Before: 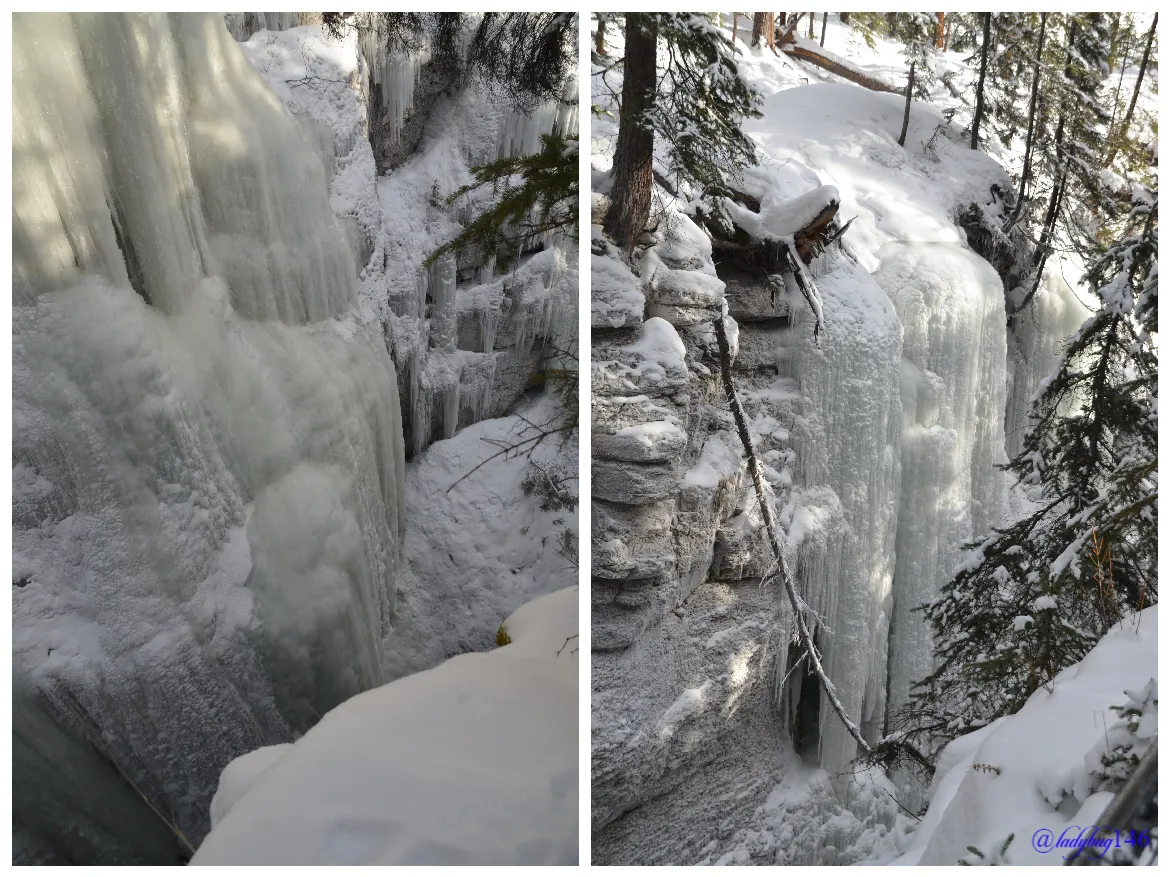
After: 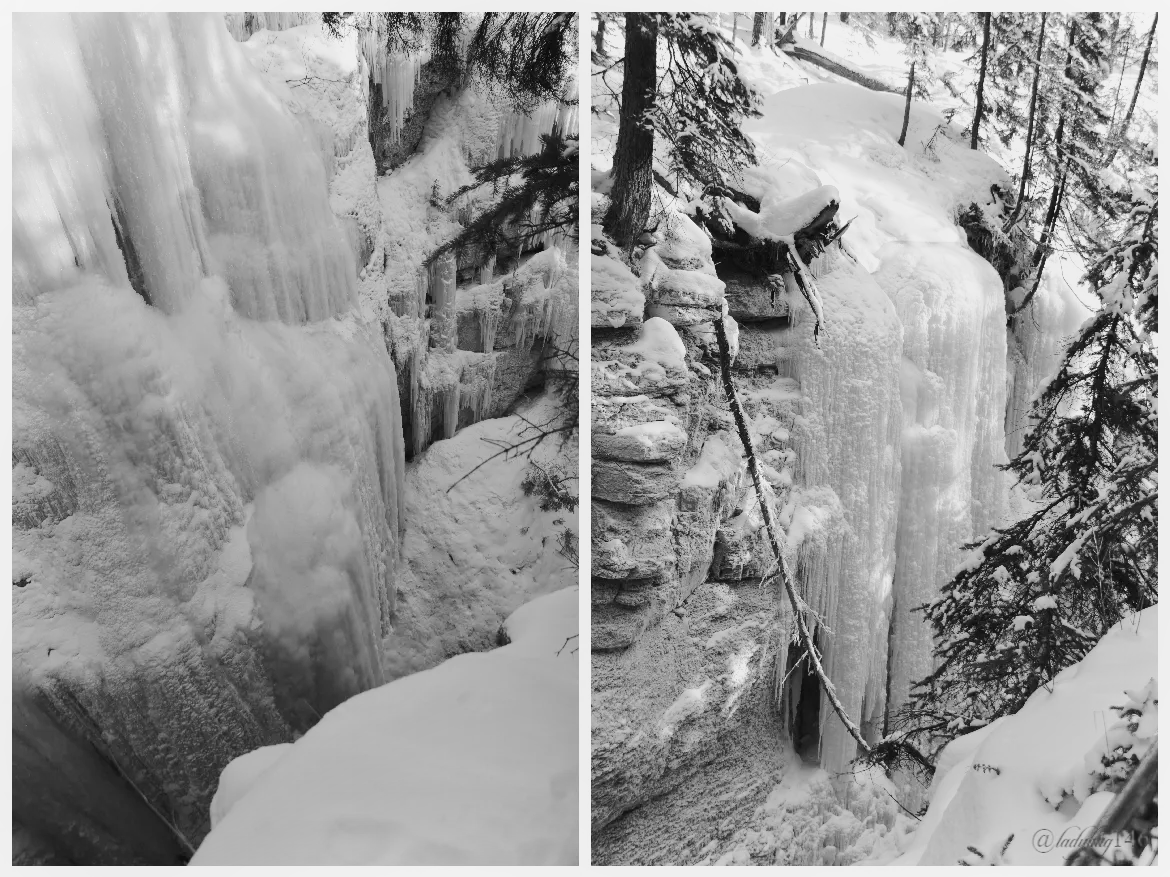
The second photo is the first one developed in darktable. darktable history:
white balance: red 0.766, blue 1.537
exposure: exposure -0.05 EV
monochrome: a 1.94, b -0.638
shadows and highlights: shadows -23.08, highlights 46.15, soften with gaussian
tone curve: curves: ch0 [(0, 0) (0.239, 0.248) (0.508, 0.606) (0.826, 0.855) (1, 0.945)]; ch1 [(0, 0) (0.401, 0.42) (0.442, 0.47) (0.492, 0.498) (0.511, 0.516) (0.555, 0.586) (0.681, 0.739) (1, 1)]; ch2 [(0, 0) (0.411, 0.433) (0.5, 0.504) (0.545, 0.574) (1, 1)], color space Lab, independent channels, preserve colors none
color correction: highlights a* 9.03, highlights b* 8.71, shadows a* 40, shadows b* 40, saturation 0.8
